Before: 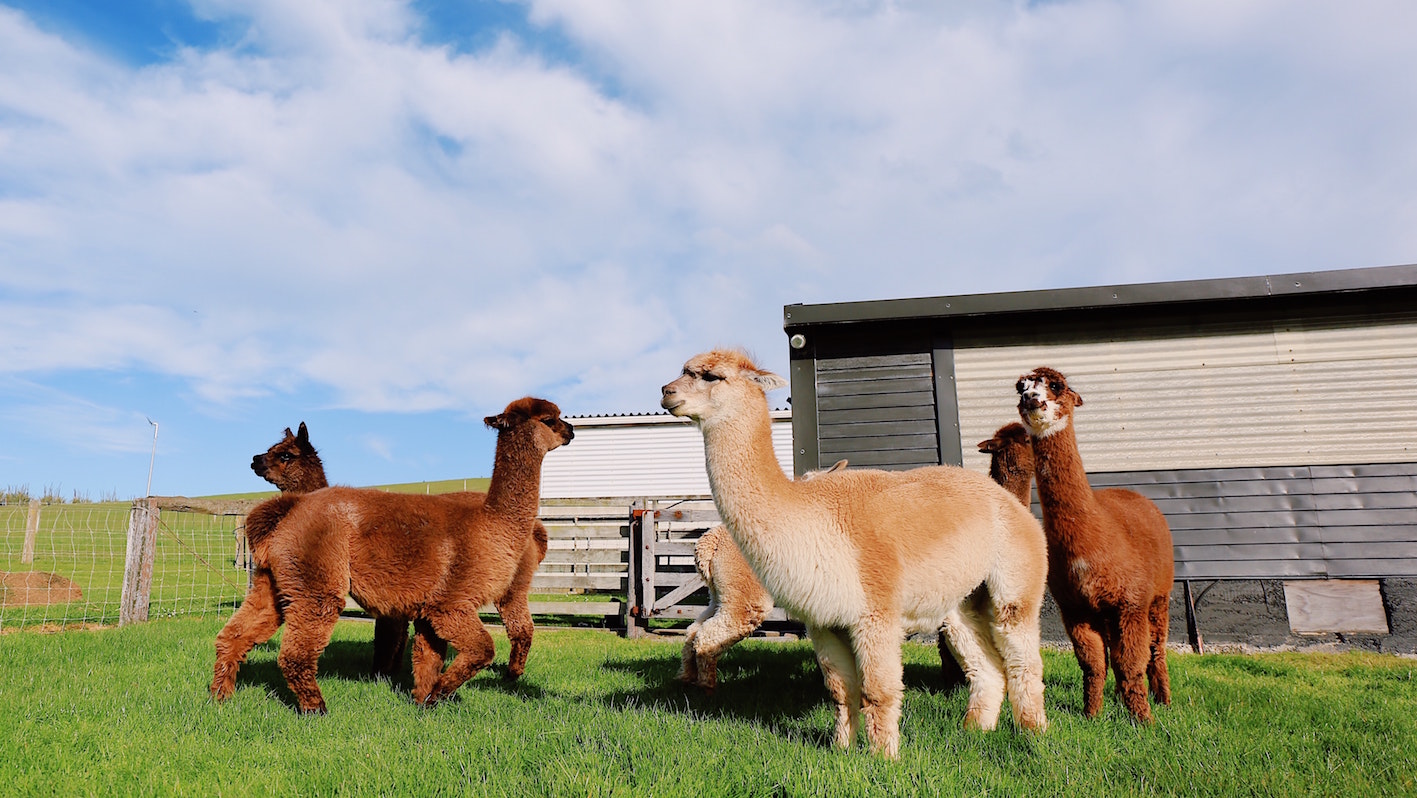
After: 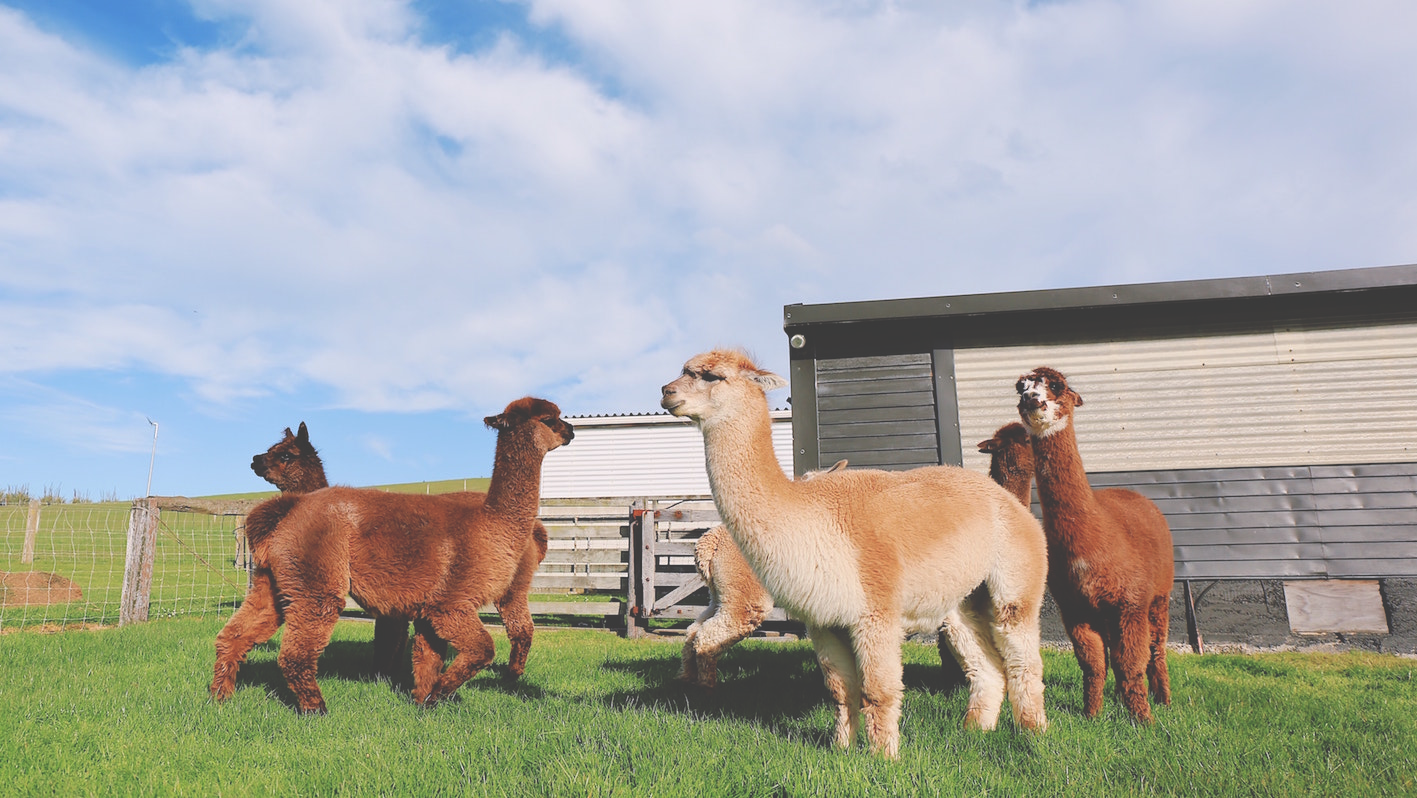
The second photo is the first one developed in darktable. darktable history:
exposure: black level correction -0.041, exposure 0.06 EV, compensate highlight preservation false
color calibration: gray › normalize channels true, illuminant same as pipeline (D50), adaptation XYZ, x 0.345, y 0.358, temperature 5018.21 K, gamut compression 0.018
